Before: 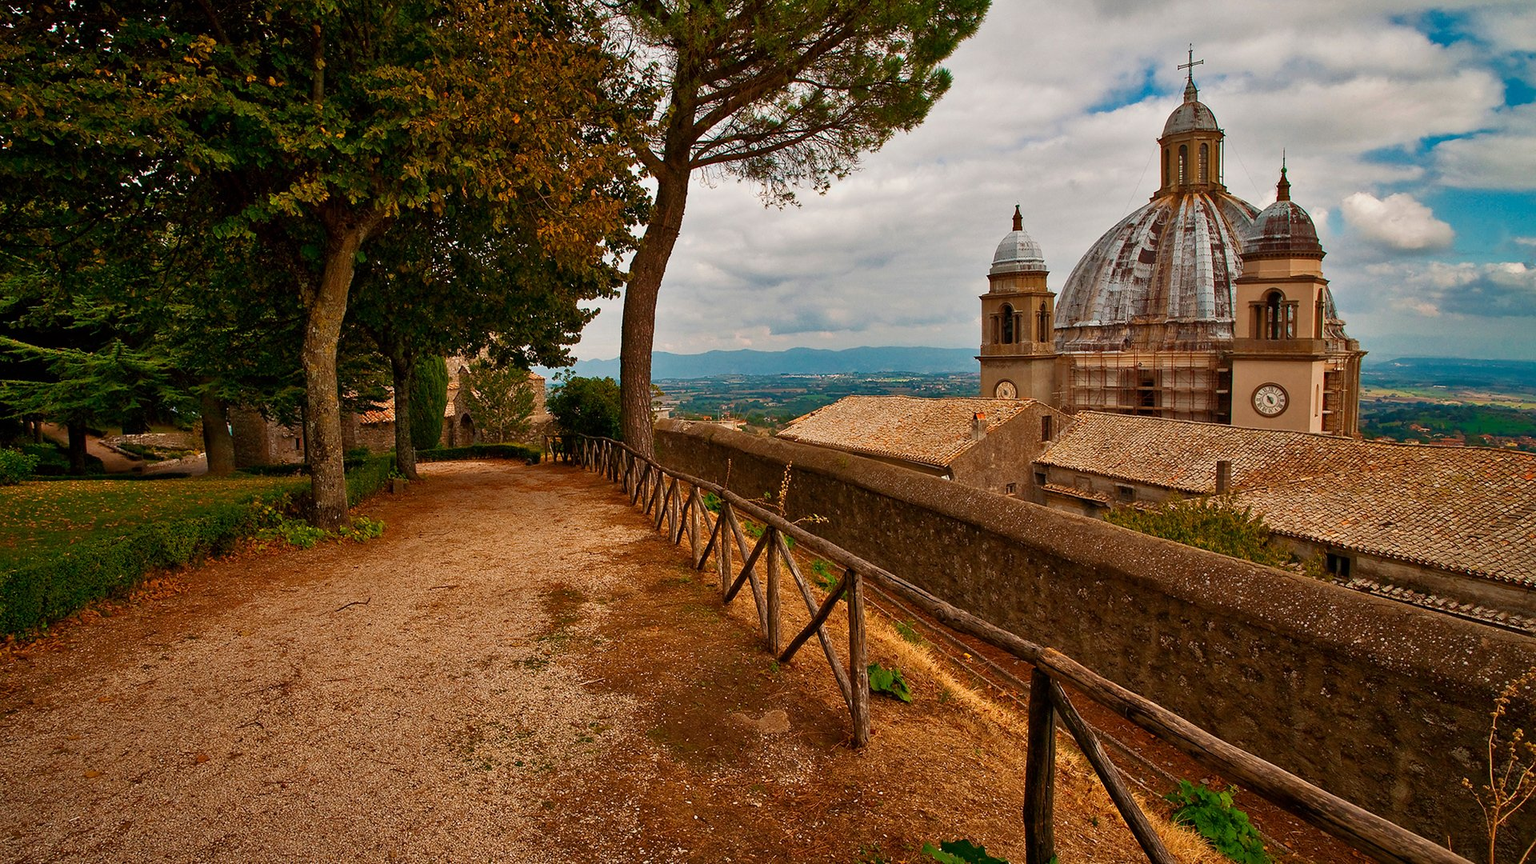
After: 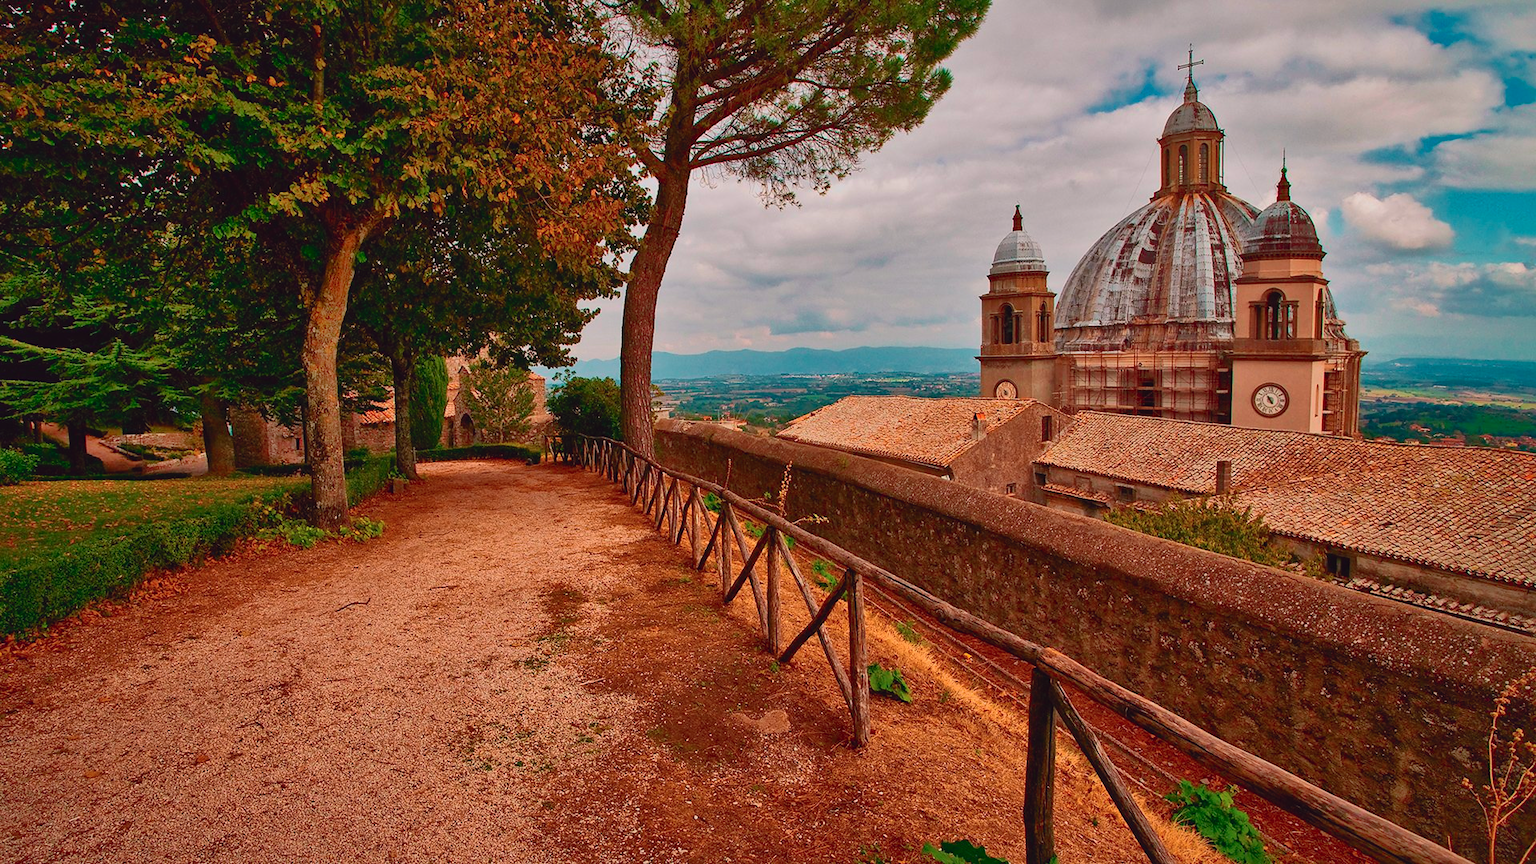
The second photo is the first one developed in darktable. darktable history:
shadows and highlights: highlights -60
tone curve: curves: ch0 [(0, 0.025) (0.15, 0.143) (0.452, 0.486) (0.751, 0.788) (1, 0.961)]; ch1 [(0, 0) (0.43, 0.408) (0.476, 0.469) (0.497, 0.507) (0.546, 0.571) (0.566, 0.607) (0.62, 0.657) (1, 1)]; ch2 [(0, 0) (0.386, 0.397) (0.505, 0.498) (0.547, 0.546) (0.579, 0.58) (1, 1)], color space Lab, independent channels, preserve colors none
